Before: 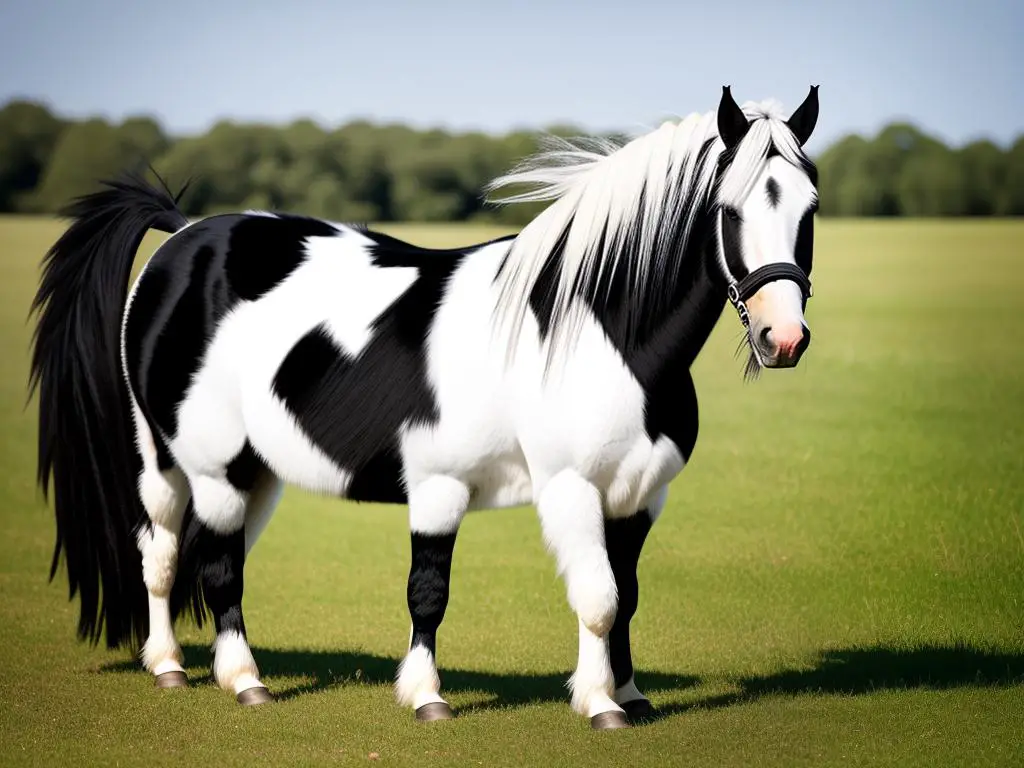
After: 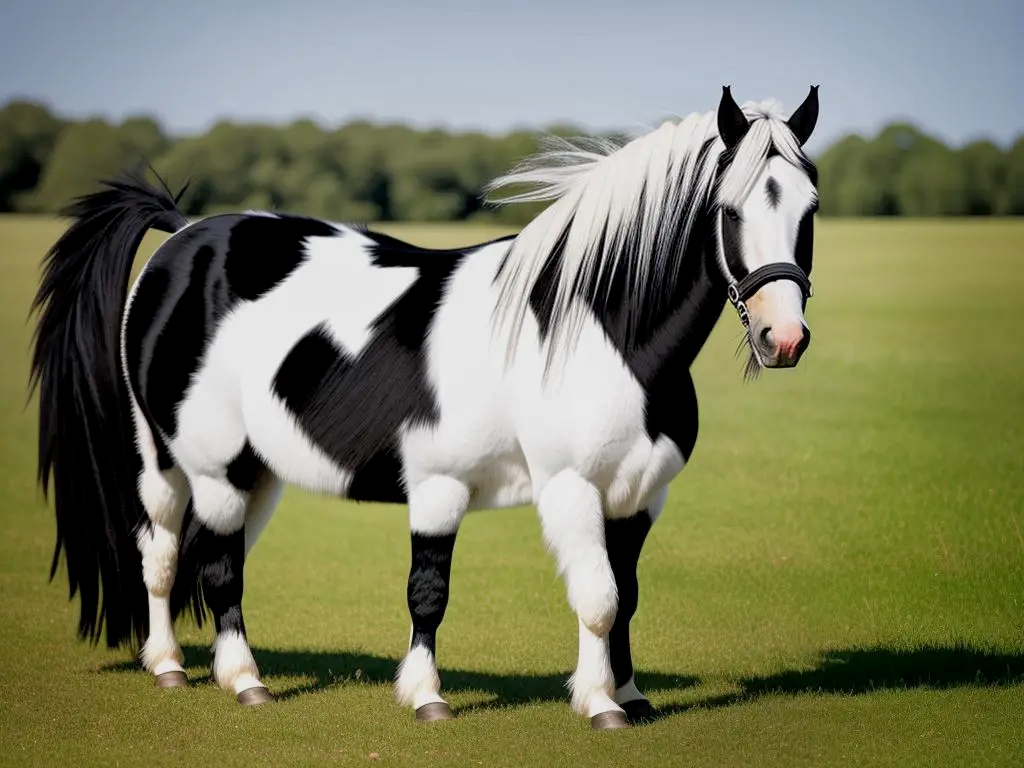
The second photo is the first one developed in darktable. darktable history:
tone equalizer: -8 EV 0.211 EV, -7 EV 0.411 EV, -6 EV 0.432 EV, -5 EV 0.287 EV, -3 EV -0.258 EV, -2 EV -0.412 EV, -1 EV -0.415 EV, +0 EV -0.239 EV, edges refinement/feathering 500, mask exposure compensation -1.57 EV, preserve details no
local contrast: highlights 104%, shadows 99%, detail 131%, midtone range 0.2
